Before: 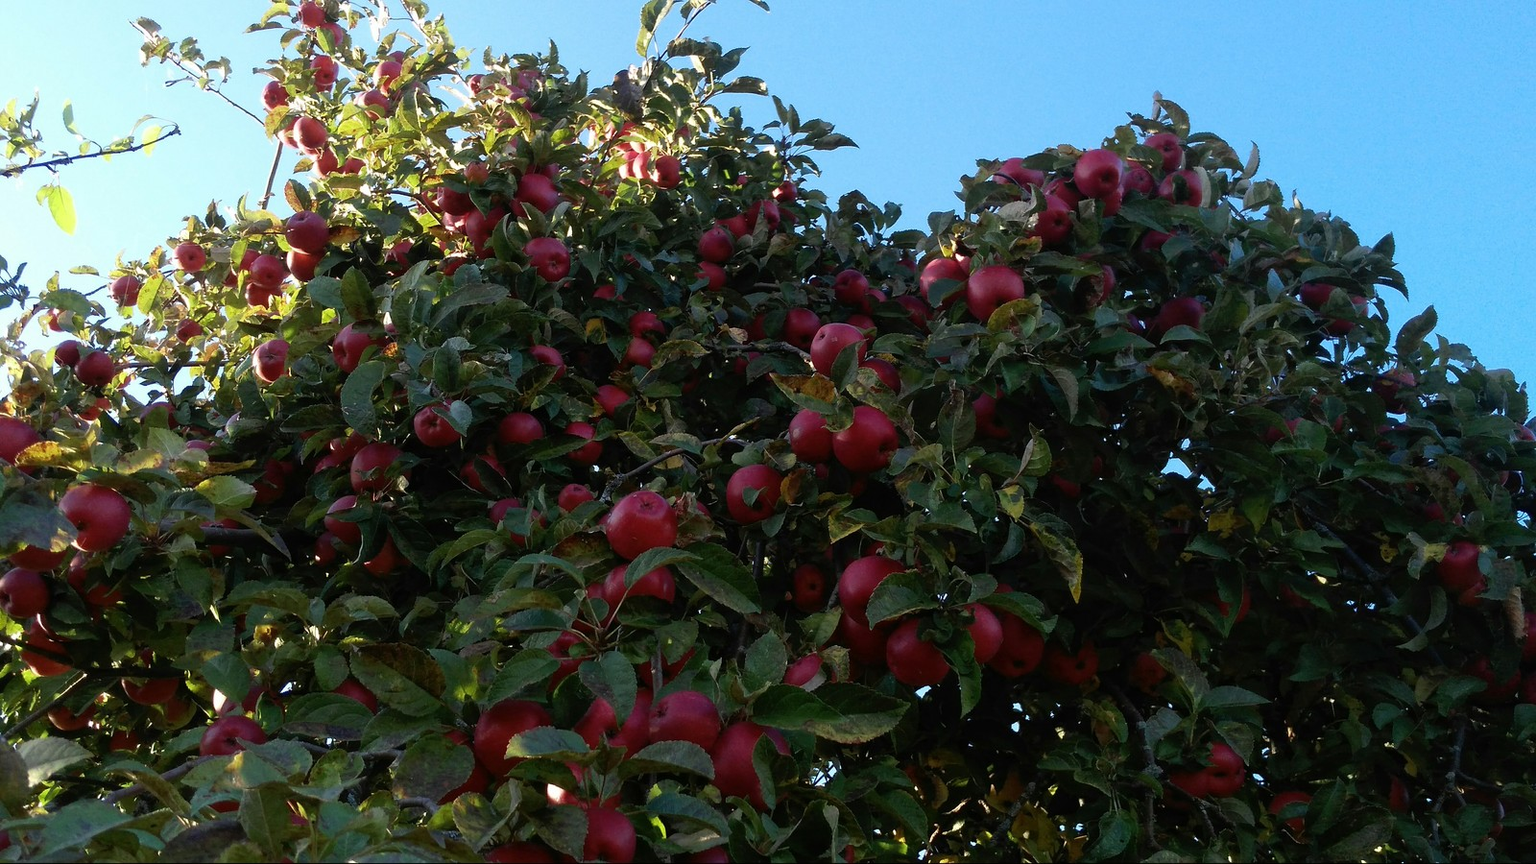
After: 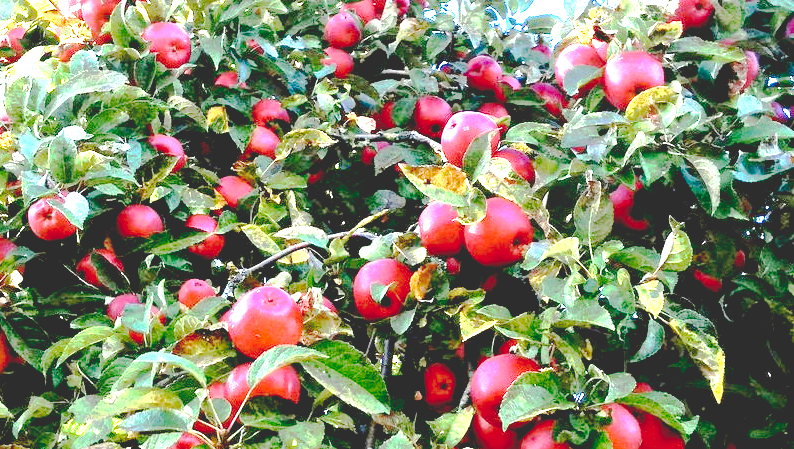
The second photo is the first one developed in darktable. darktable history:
base curve: curves: ch0 [(0.065, 0.026) (0.236, 0.358) (0.53, 0.546) (0.777, 0.841) (0.924, 0.992)], preserve colors none
tone equalizer: on, module defaults
crop: left 25.202%, top 25.092%, right 25.147%, bottom 25.009%
exposure: black level correction 0, exposure 3.961 EV, compensate highlight preservation false
